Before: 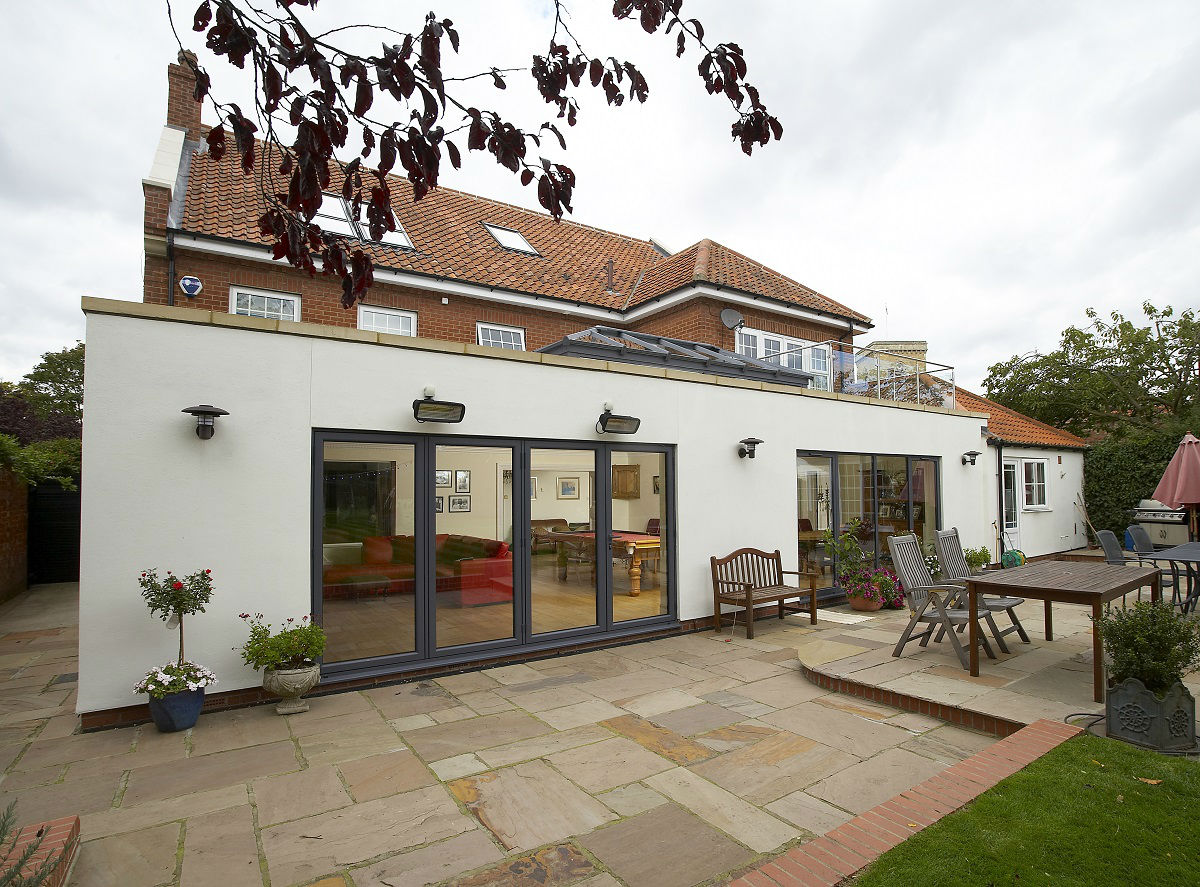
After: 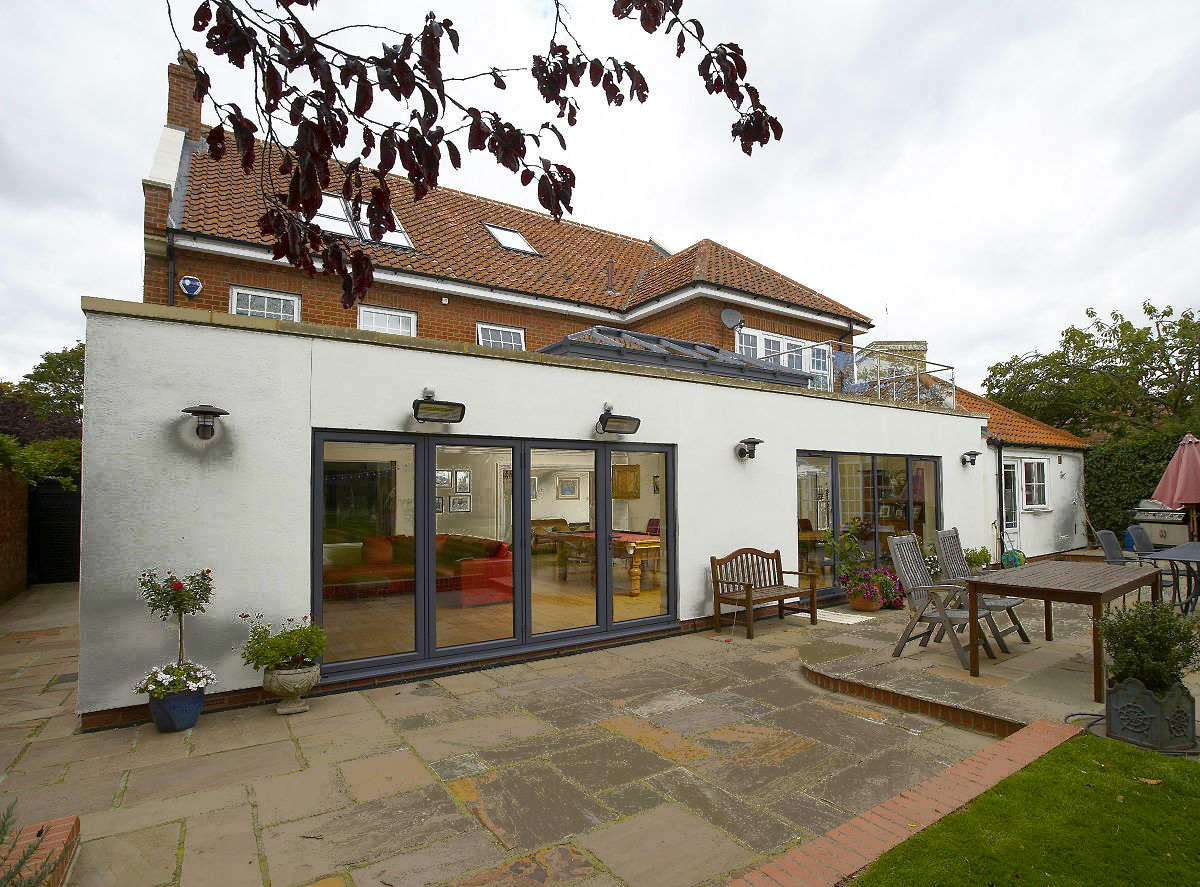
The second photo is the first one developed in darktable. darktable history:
fill light: exposure -0.73 EV, center 0.69, width 2.2
contrast brightness saturation: saturation -0.17
exposure: black level correction 0, compensate exposure bias true, compensate highlight preservation false
color balance rgb: perceptual saturation grading › global saturation 35%, perceptual saturation grading › highlights -25%, perceptual saturation grading › shadows 25%, global vibrance 10%
